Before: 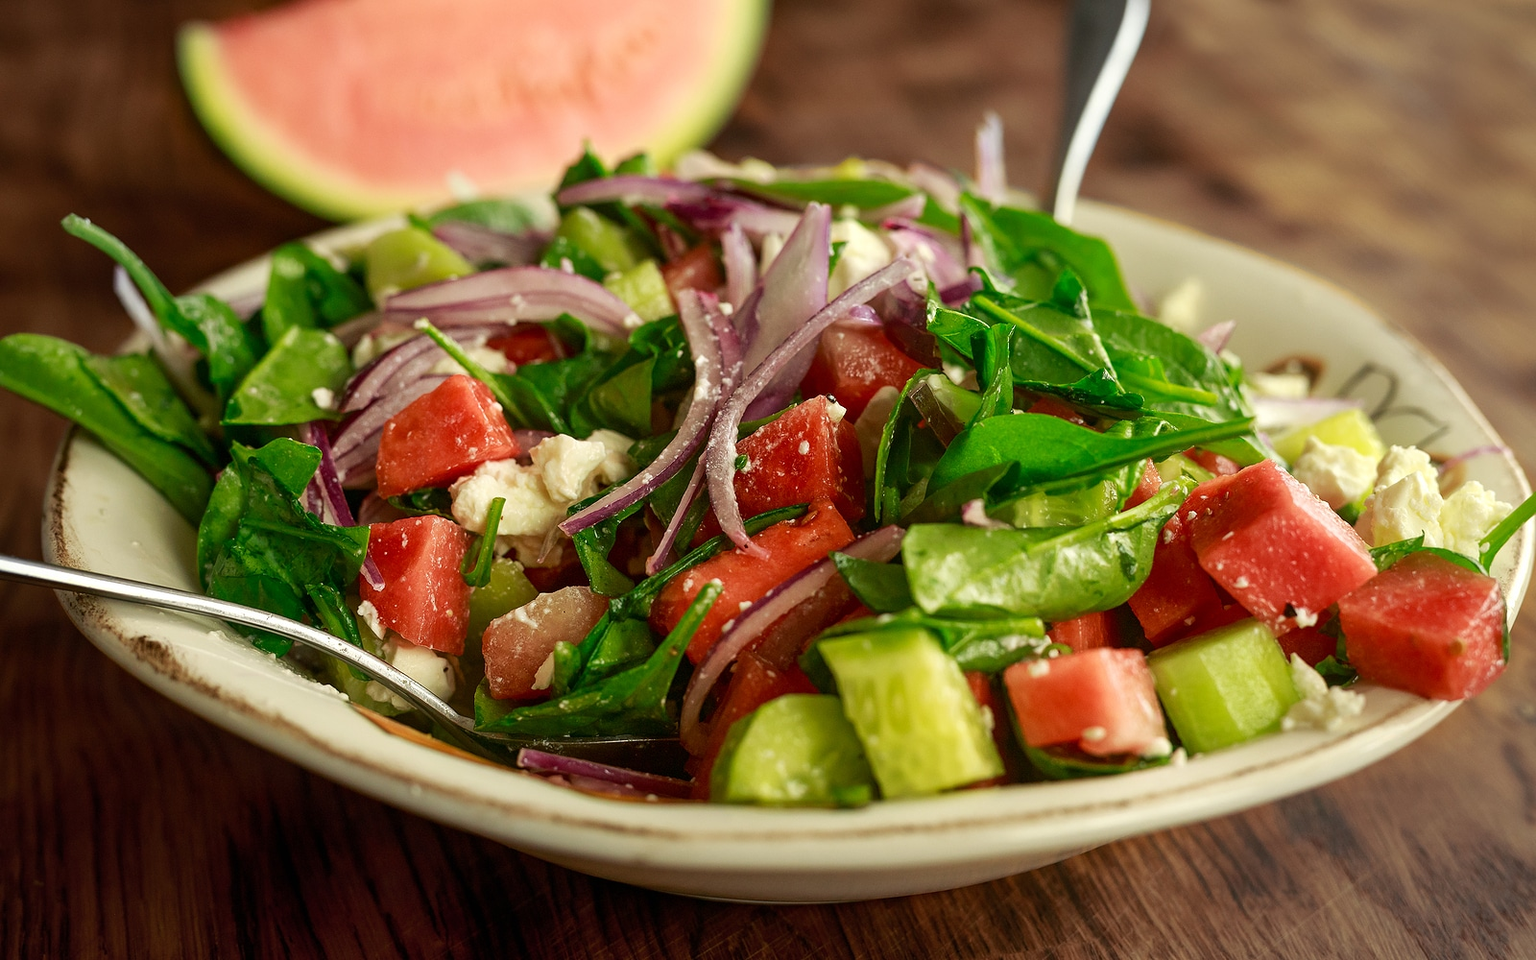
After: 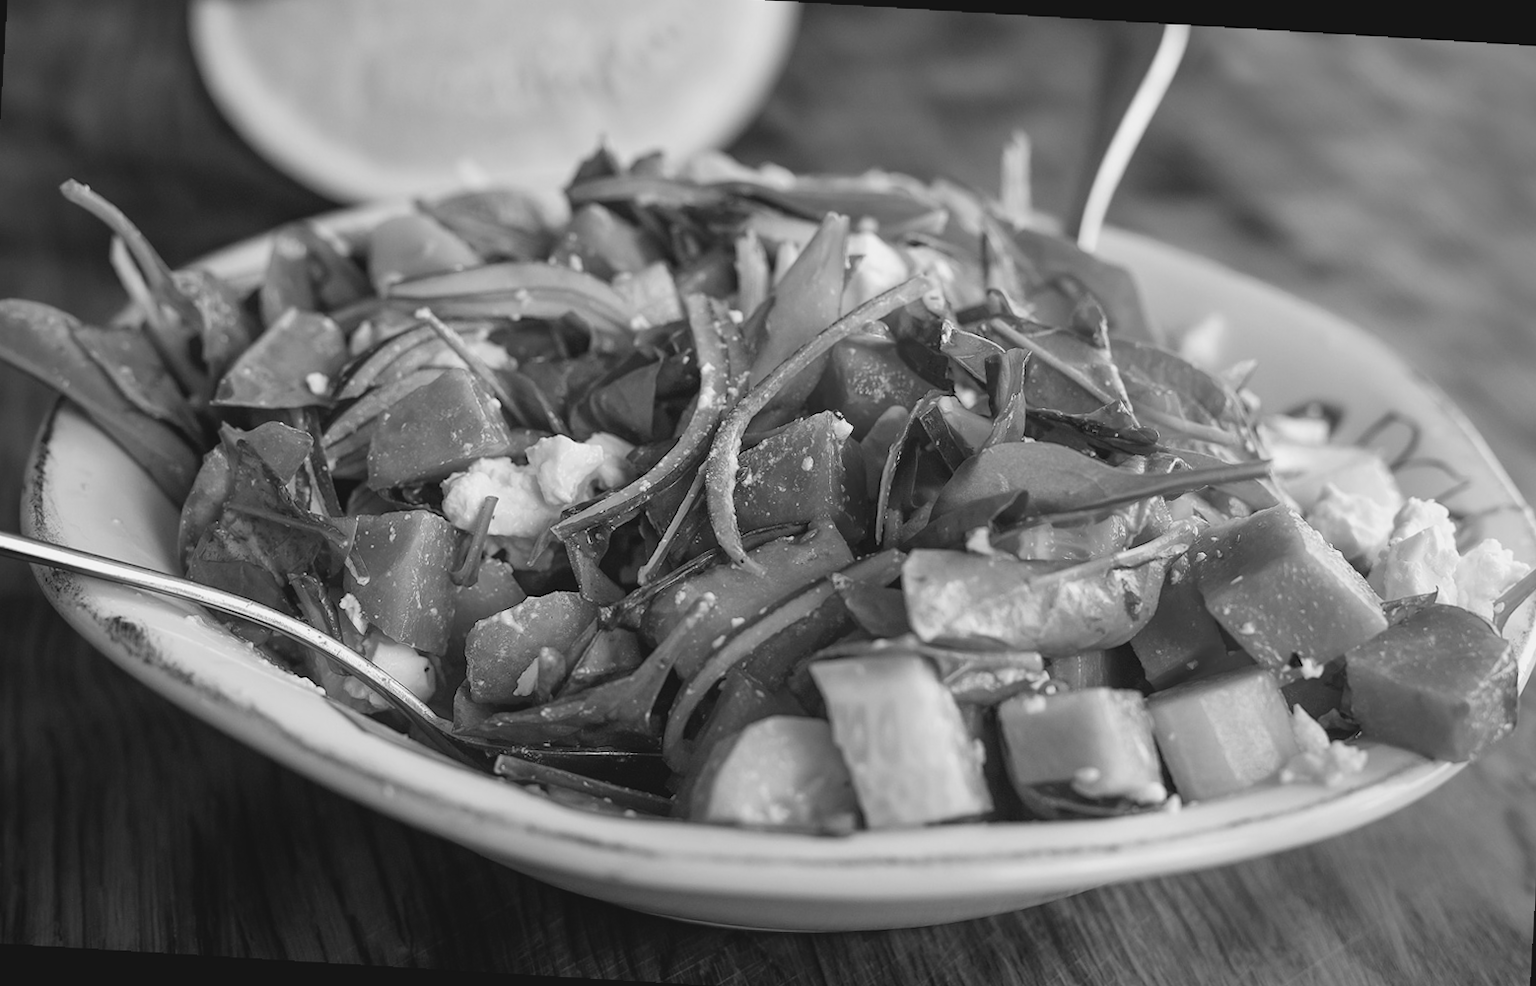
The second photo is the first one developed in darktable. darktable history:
crop and rotate: angle -1.69°
monochrome: on, module defaults
rotate and perspective: rotation 1.72°, automatic cropping off
contrast brightness saturation: contrast -0.1, brightness 0.05, saturation 0.08
